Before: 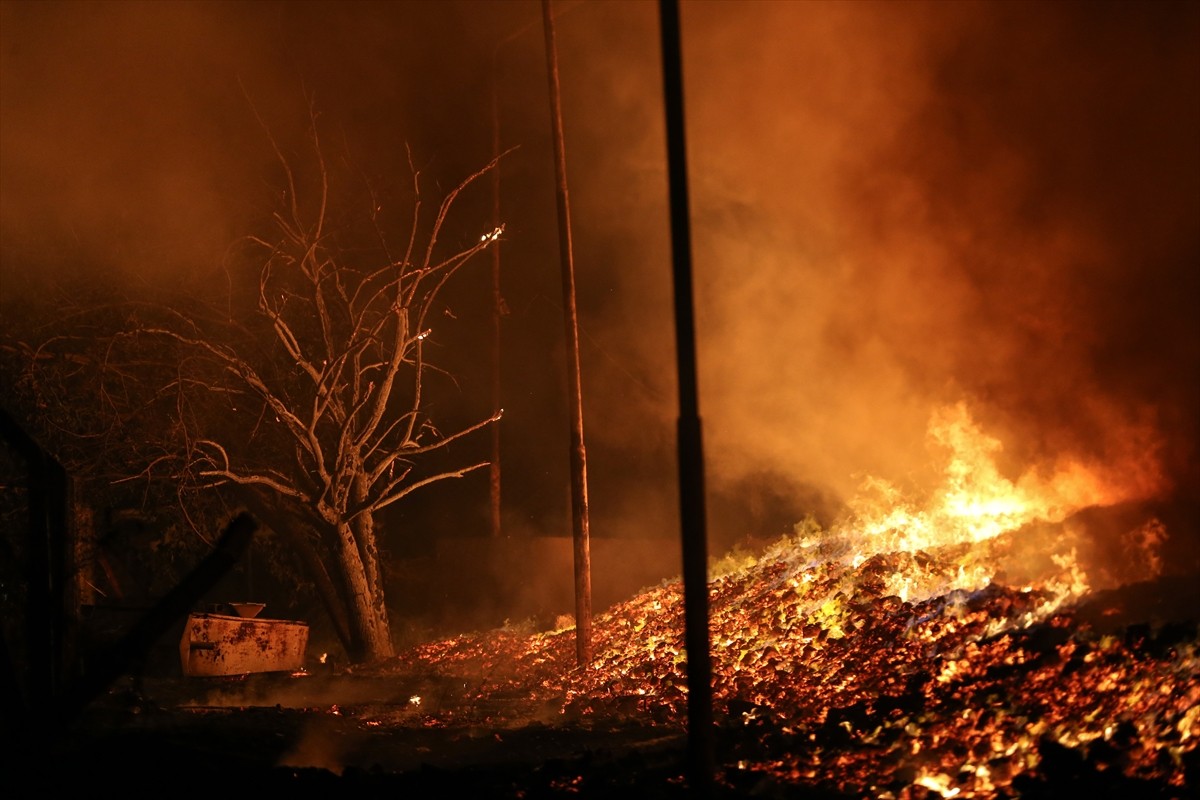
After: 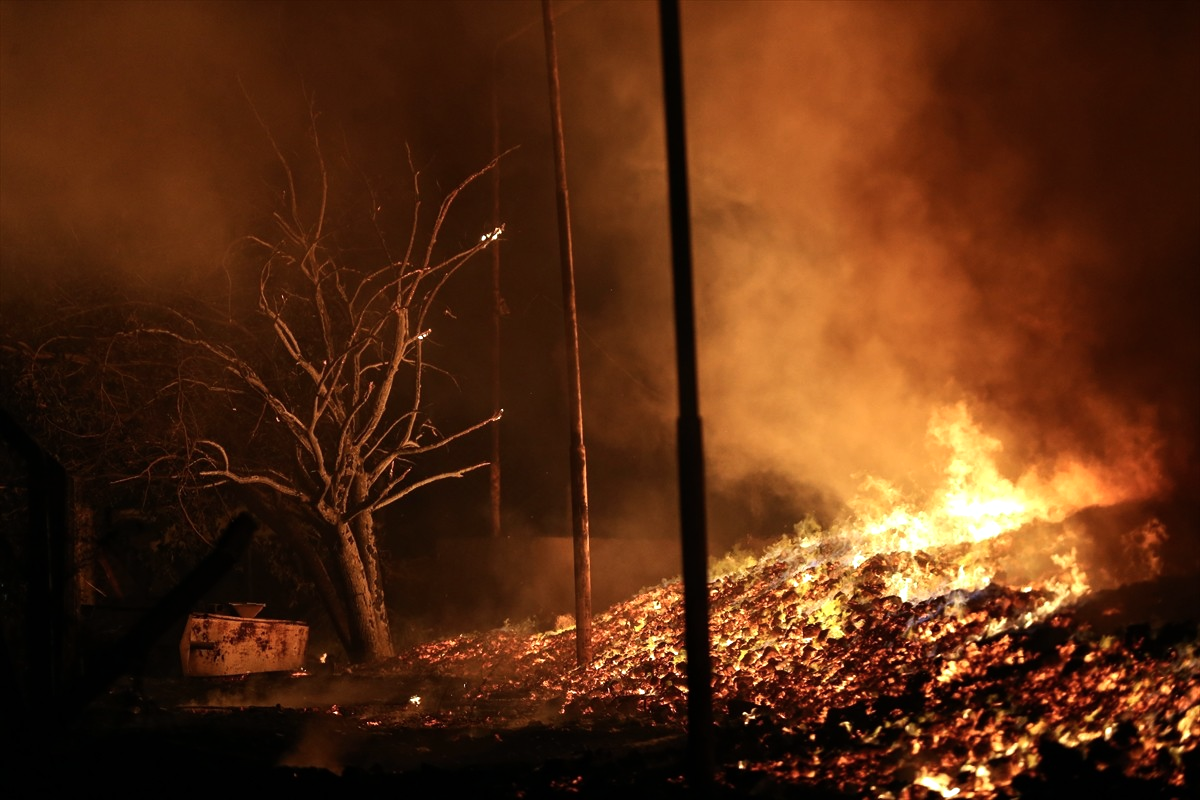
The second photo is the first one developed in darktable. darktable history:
color correction: highlights a* -10.04, highlights b* -10.37
tone equalizer: -8 EV -0.417 EV, -7 EV -0.389 EV, -6 EV -0.333 EV, -5 EV -0.222 EV, -3 EV 0.222 EV, -2 EV 0.333 EV, -1 EV 0.389 EV, +0 EV 0.417 EV, edges refinement/feathering 500, mask exposure compensation -1.57 EV, preserve details no
